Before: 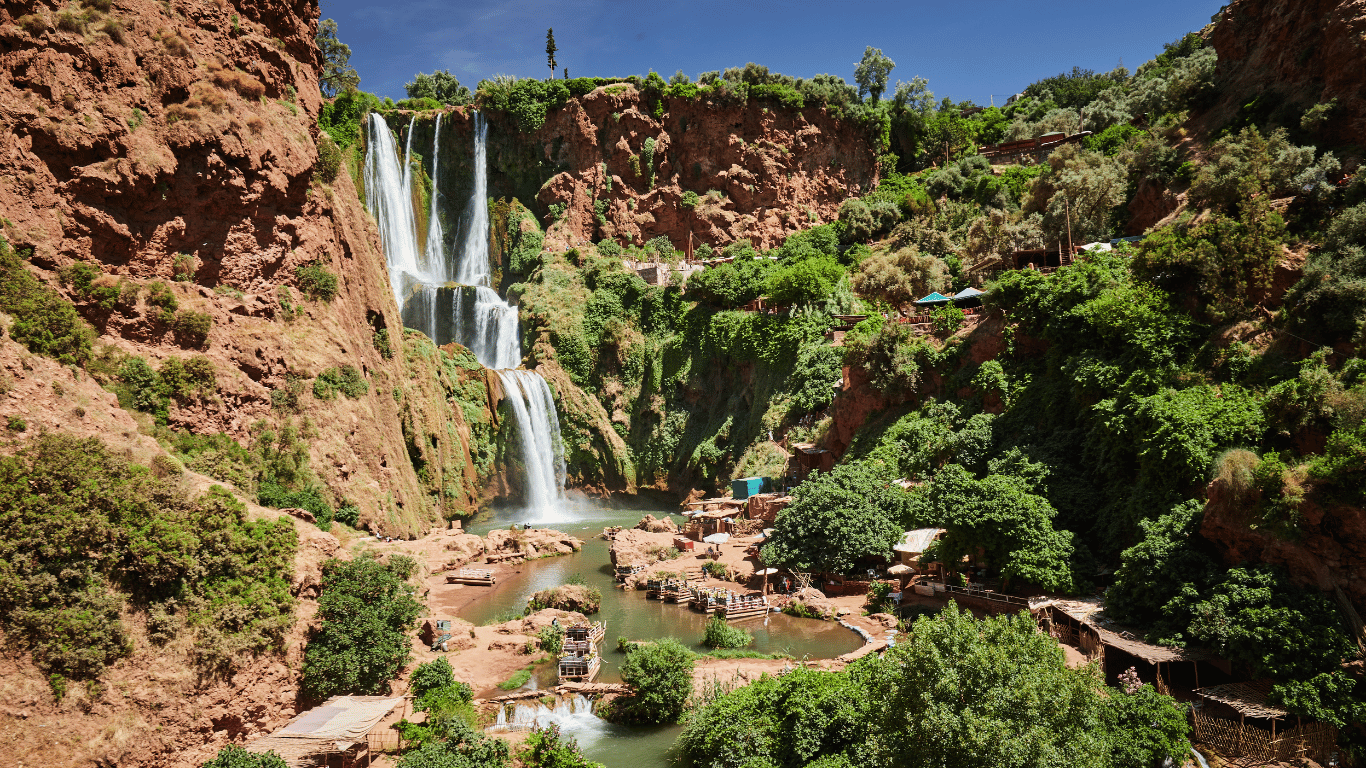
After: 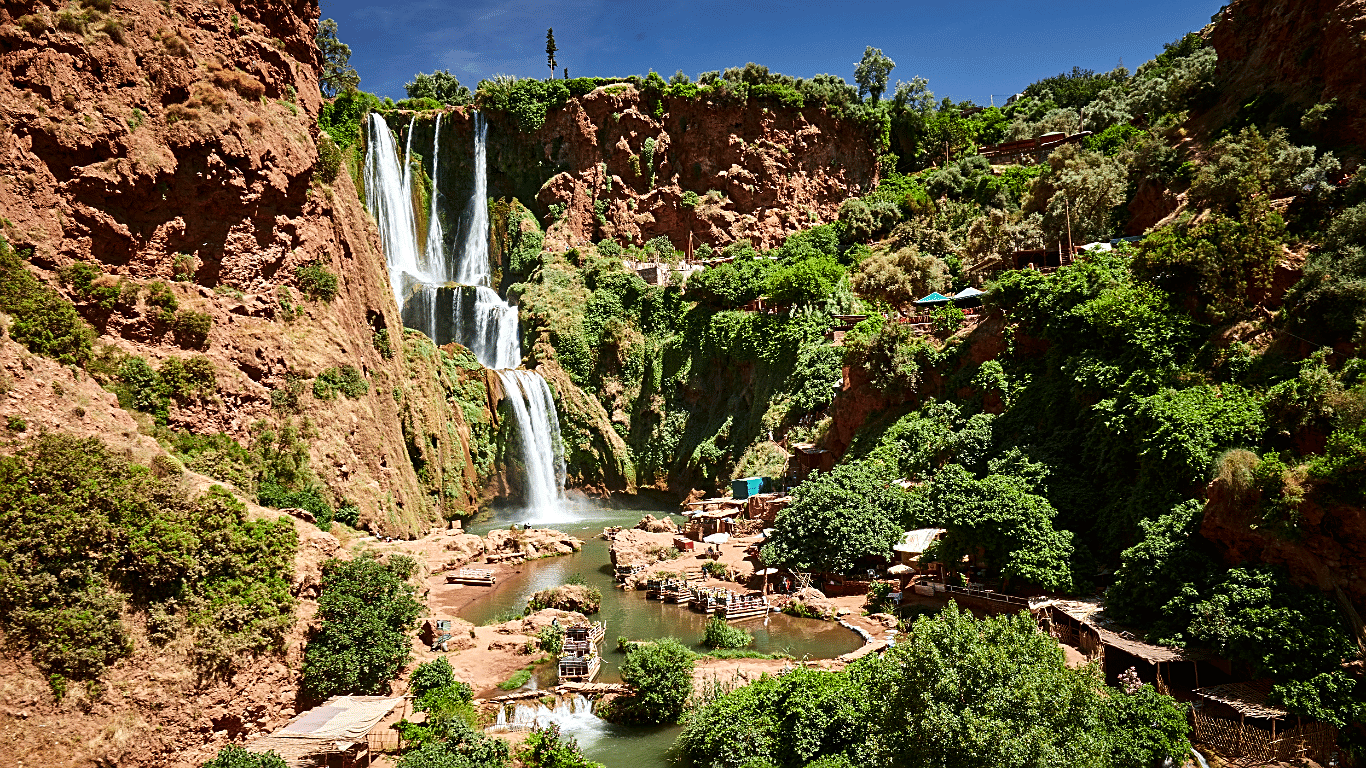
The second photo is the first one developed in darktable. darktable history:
color correction: saturation 0.99
exposure: exposure 0.29 EV, compensate highlight preservation false
contrast brightness saturation: contrast 0.07, brightness -0.13, saturation 0.06
sharpen: on, module defaults
